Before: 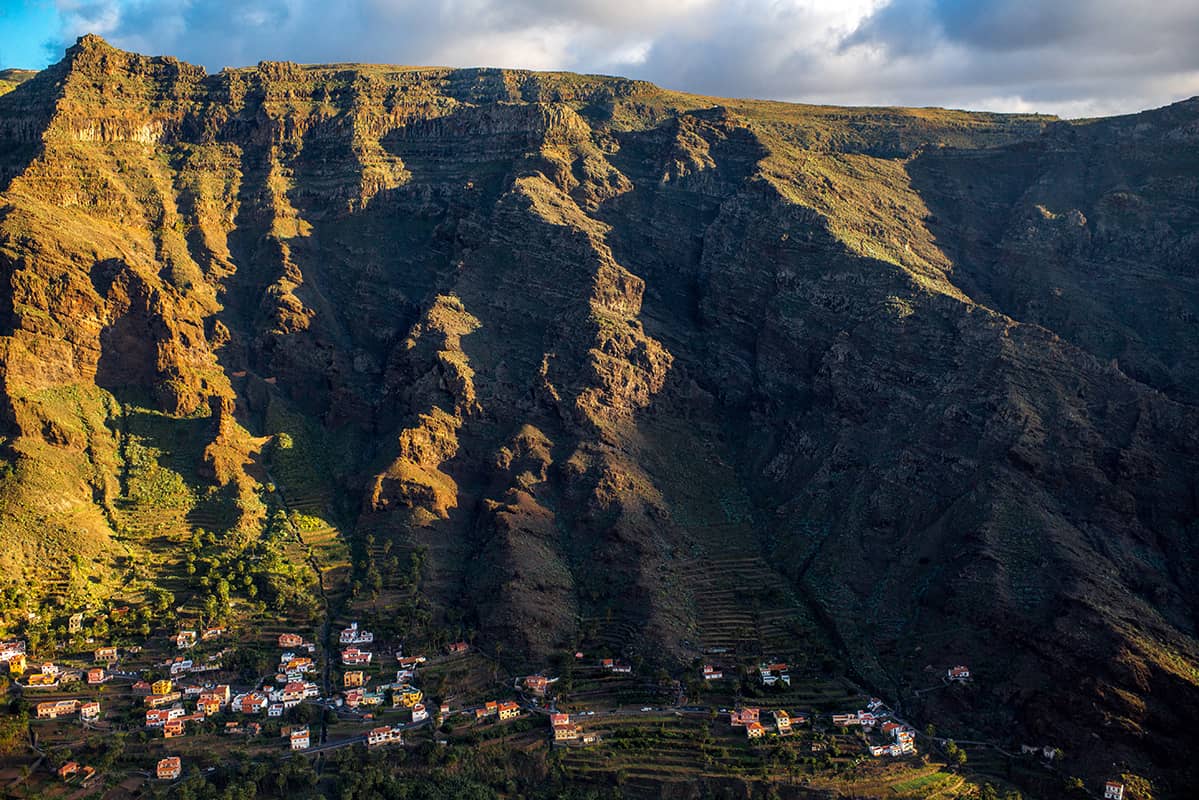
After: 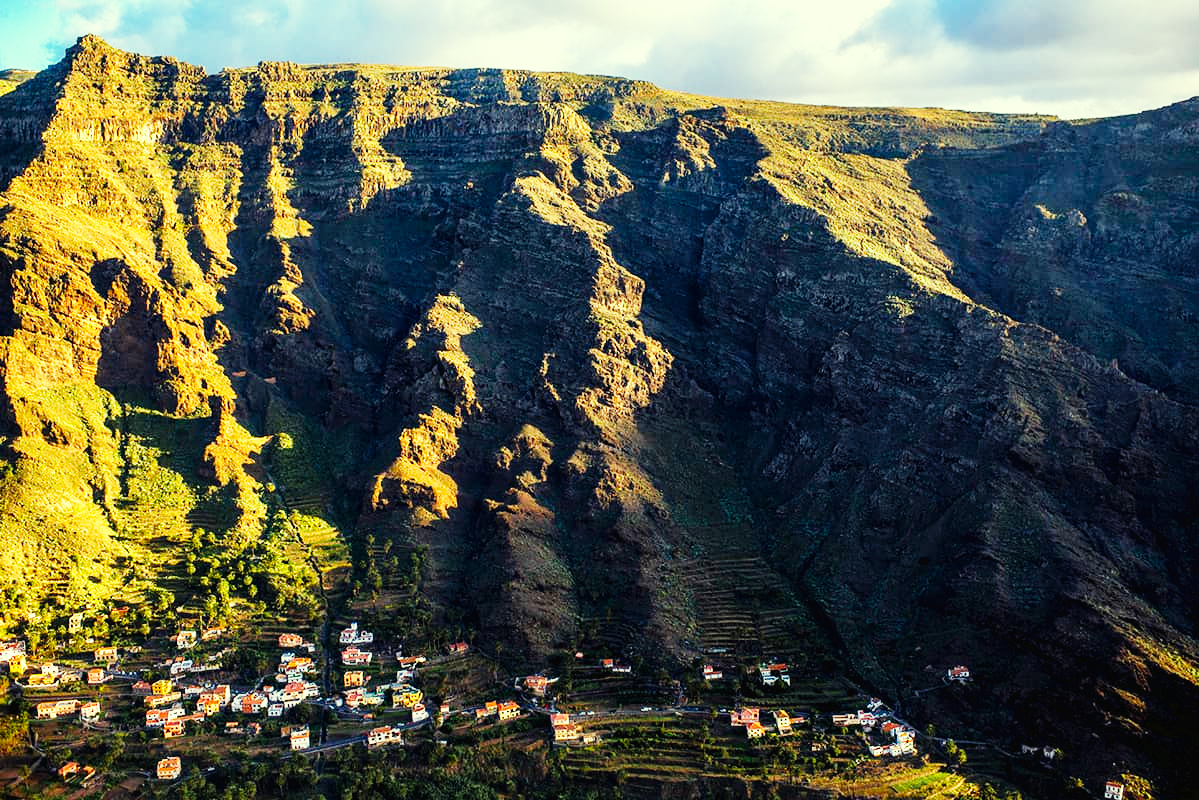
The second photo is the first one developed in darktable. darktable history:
color correction: highlights a* -5.94, highlights b* 11.19
base curve: curves: ch0 [(0, 0.003) (0.001, 0.002) (0.006, 0.004) (0.02, 0.022) (0.048, 0.086) (0.094, 0.234) (0.162, 0.431) (0.258, 0.629) (0.385, 0.8) (0.548, 0.918) (0.751, 0.988) (1, 1)], preserve colors none
local contrast: mode bilateral grid, contrast 15, coarseness 36, detail 105%, midtone range 0.2
